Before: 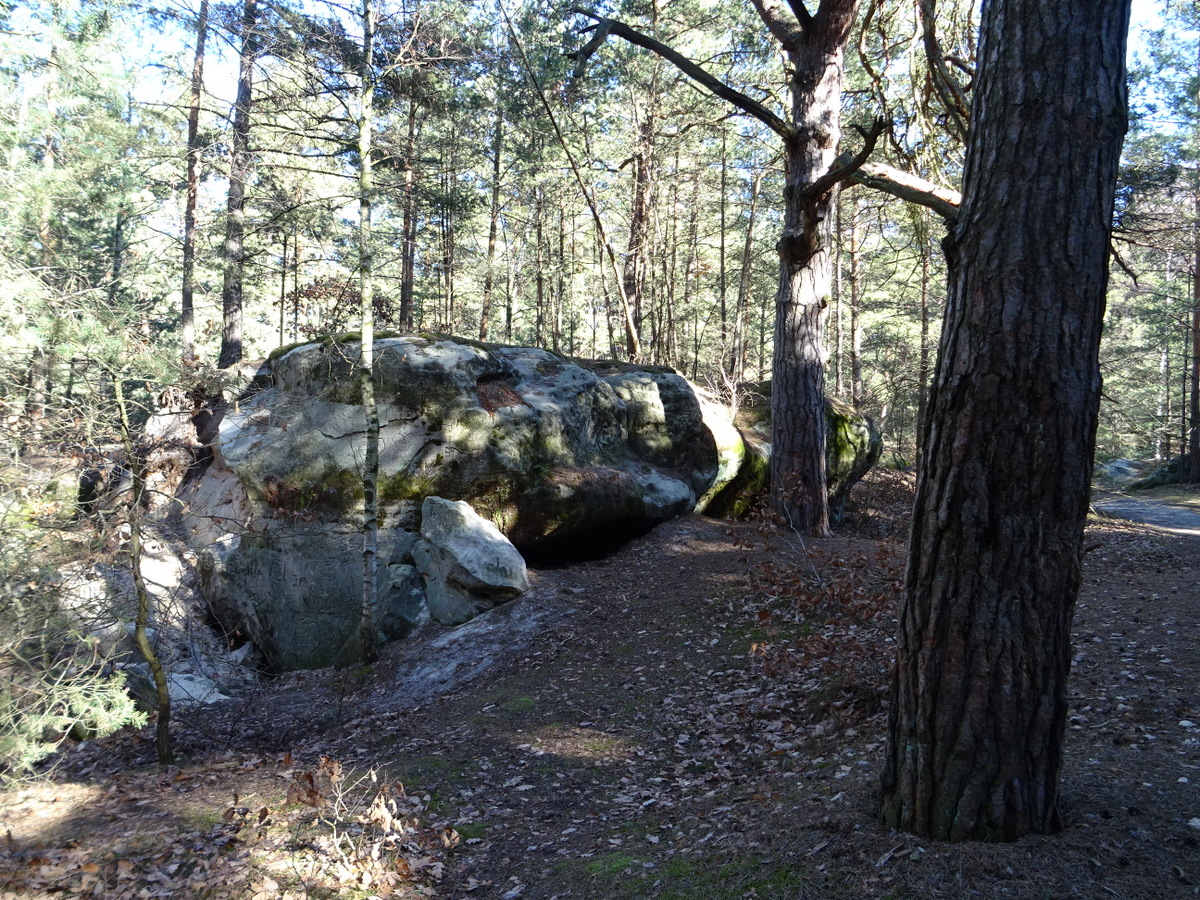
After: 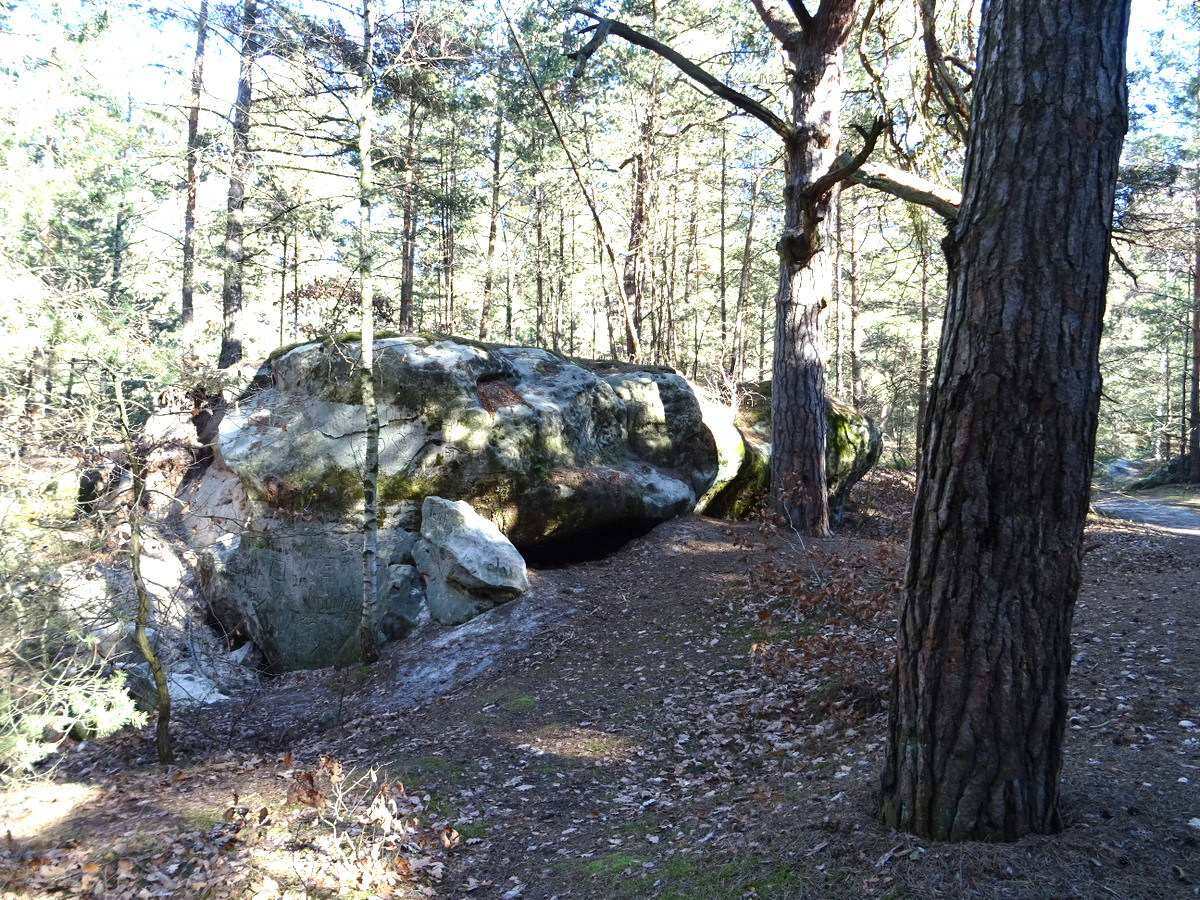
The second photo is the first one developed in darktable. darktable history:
color correction: highlights b* -0.051, saturation 0.984
exposure: exposure 0.809 EV, compensate exposure bias true, compensate highlight preservation false
